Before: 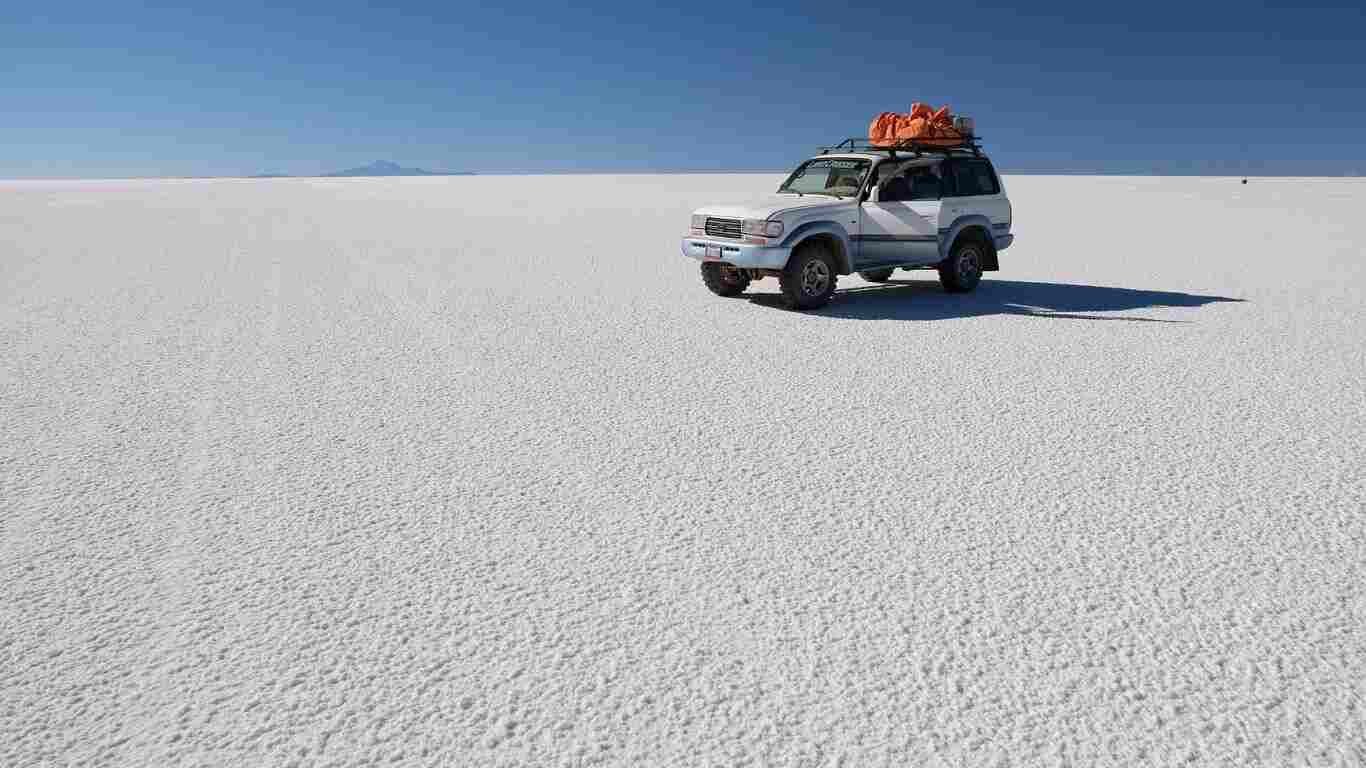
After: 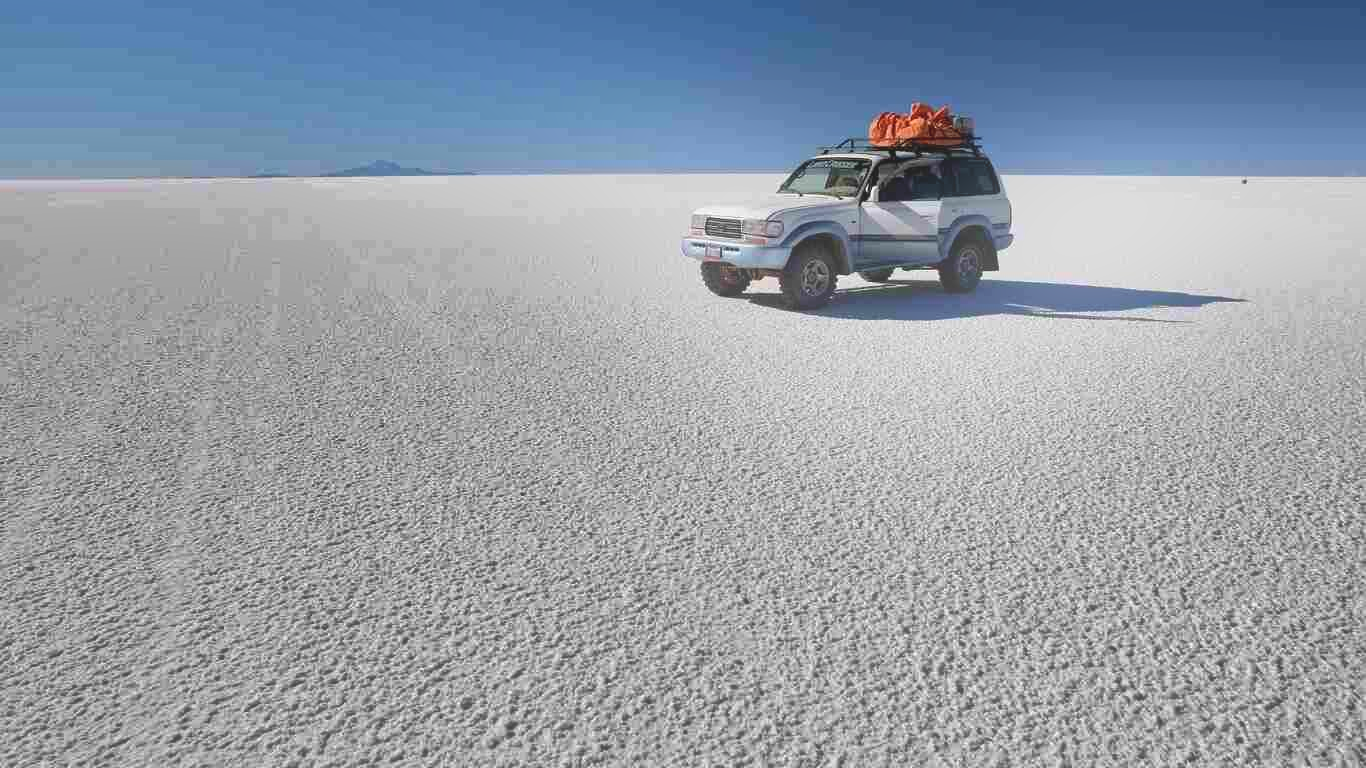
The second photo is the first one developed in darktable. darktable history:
shadows and highlights: radius 108.52, shadows 40.68, highlights -72.88, low approximation 0.01, soften with gaussian
bloom: on, module defaults
